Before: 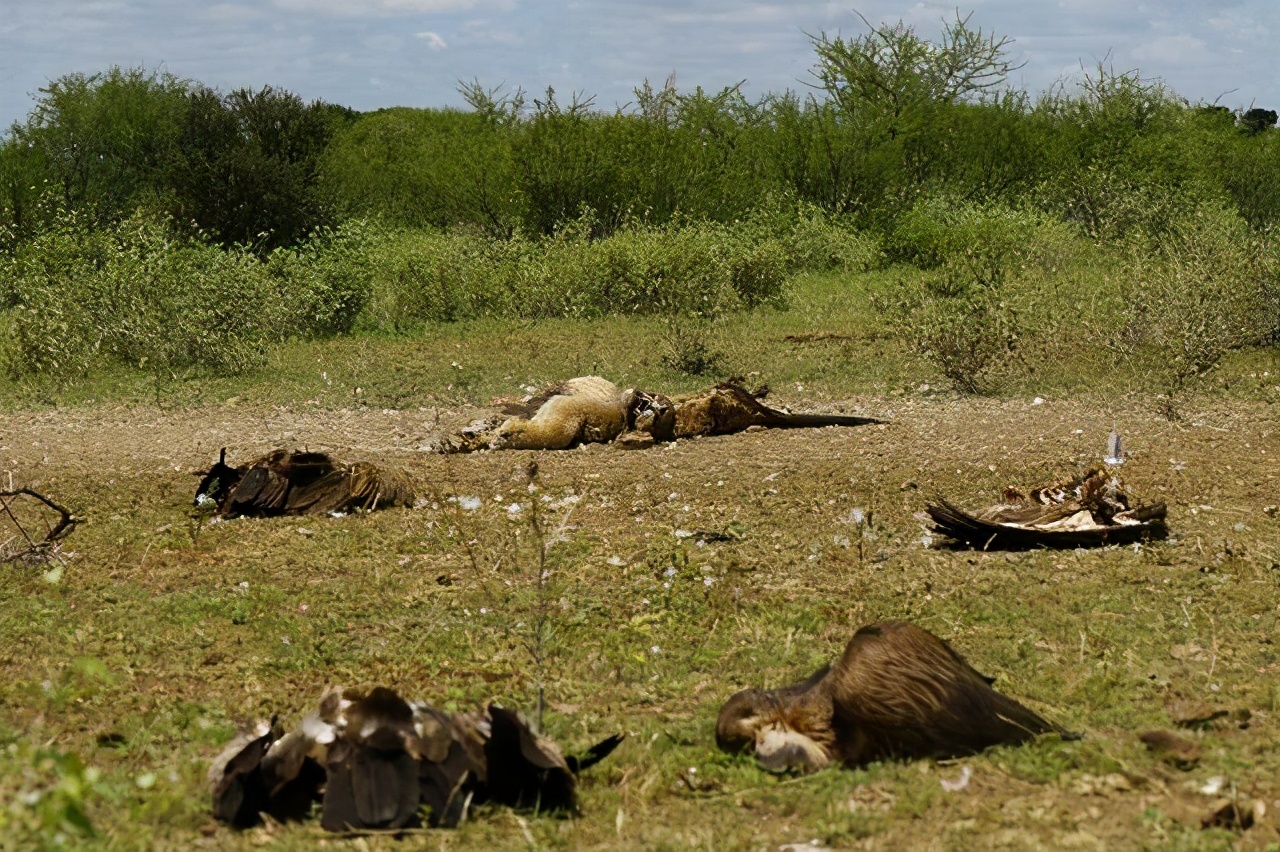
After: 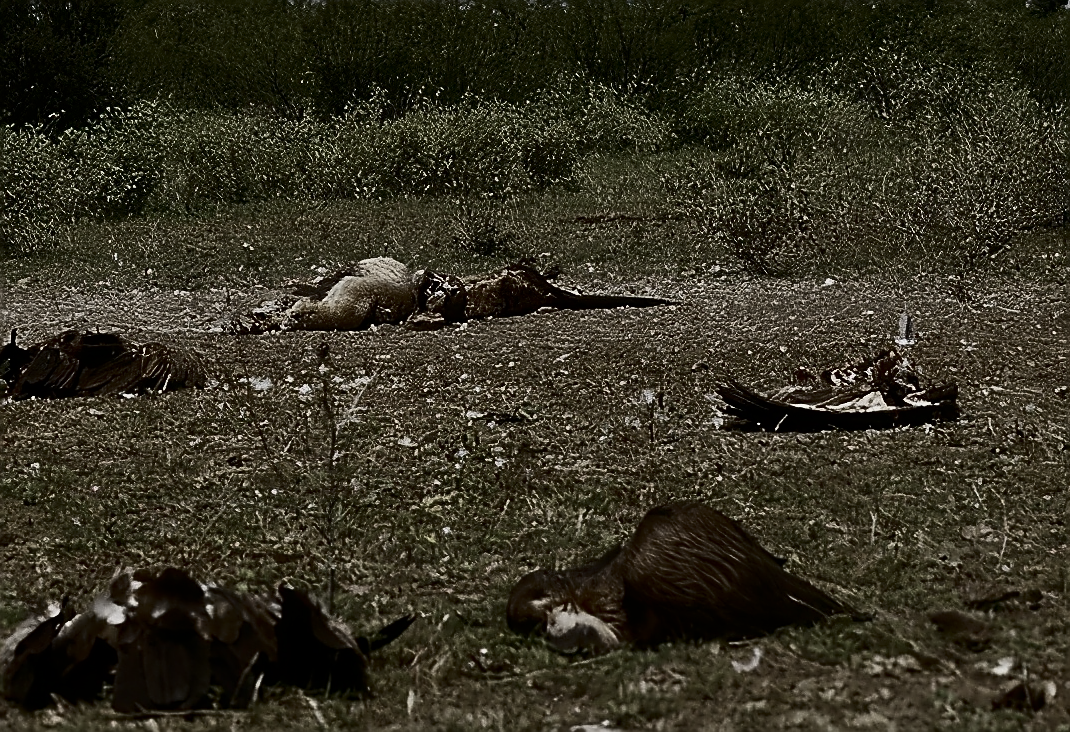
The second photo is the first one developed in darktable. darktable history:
crop: left 16.374%, top 14.033%
tone equalizer: -8 EV 0.22 EV, -7 EV 0.415 EV, -6 EV 0.427 EV, -5 EV 0.223 EV, -3 EV -0.271 EV, -2 EV -0.412 EV, -1 EV -0.438 EV, +0 EV -0.239 EV, luminance estimator HSV value / RGB max
exposure: black level correction 0, exposure -0.74 EV, compensate highlight preservation false
color zones: curves: ch0 [(0, 0.6) (0.129, 0.508) (0.193, 0.483) (0.429, 0.5) (0.571, 0.5) (0.714, 0.5) (0.857, 0.5) (1, 0.6)]; ch1 [(0, 0.481) (0.112, 0.245) (0.213, 0.223) (0.429, 0.233) (0.571, 0.231) (0.683, 0.242) (0.857, 0.296) (1, 0.481)]
shadows and highlights: shadows -23.17, highlights 47.57, shadows color adjustment 97.98%, highlights color adjustment 57.77%, soften with gaussian
sharpen: radius 1.419, amount 1.238, threshold 0.807
contrast brightness saturation: contrast 0.483, saturation -0.087
